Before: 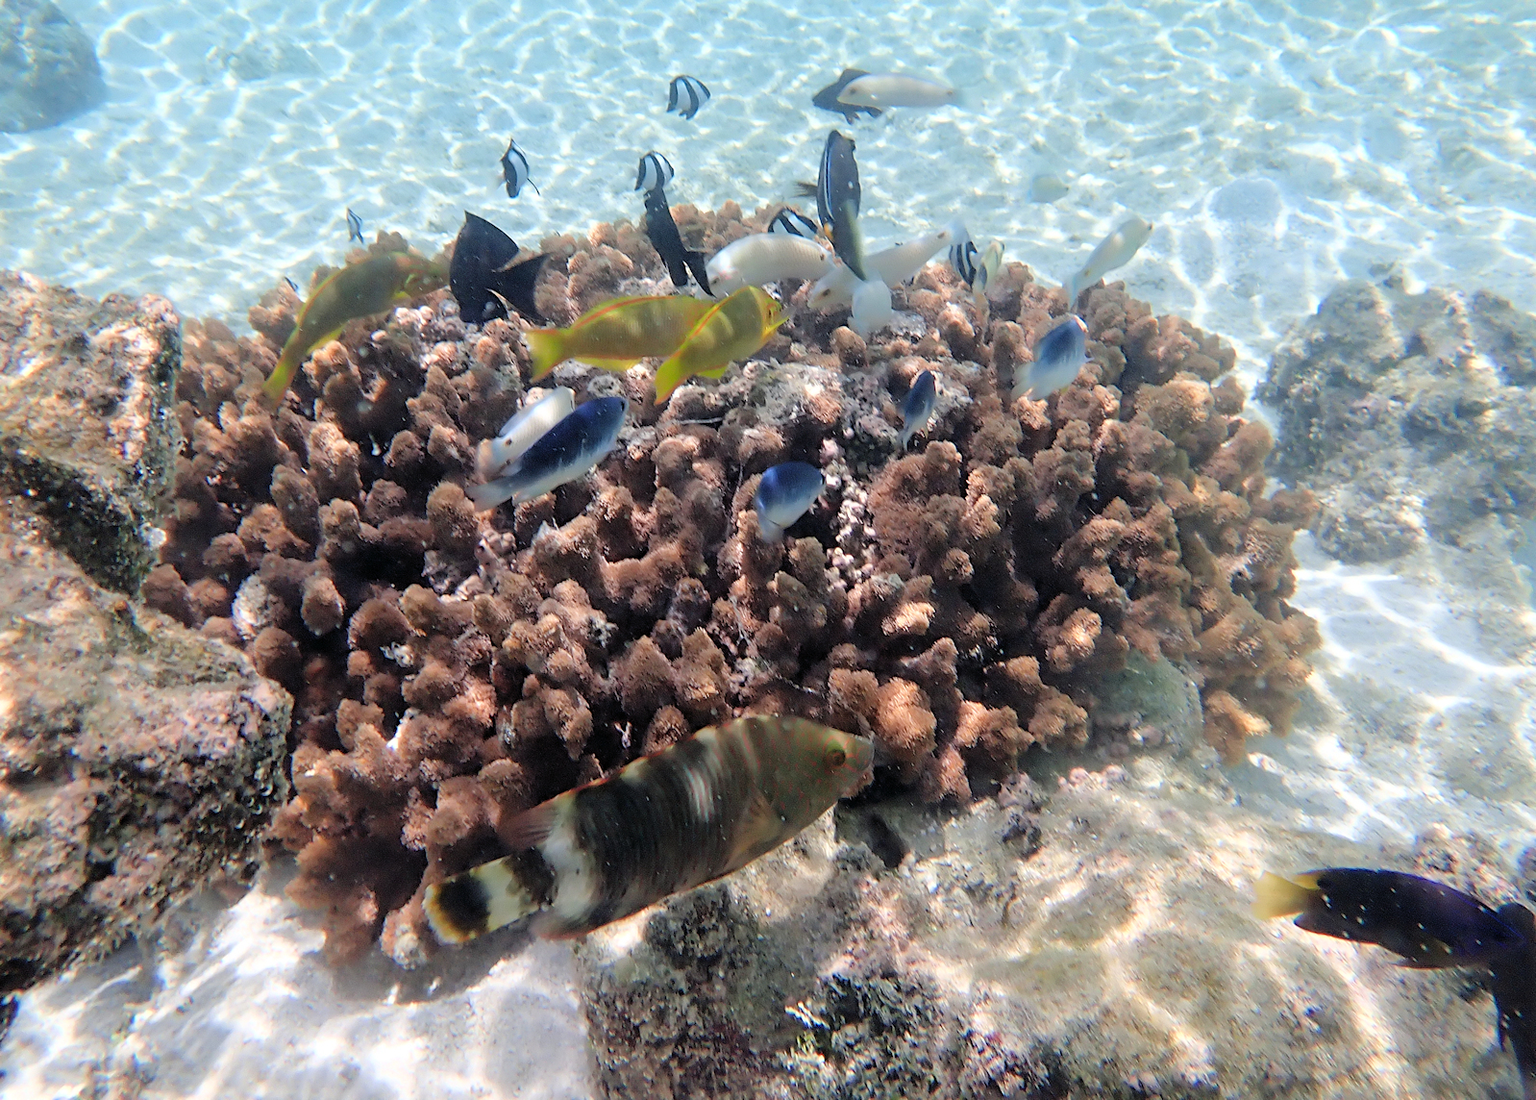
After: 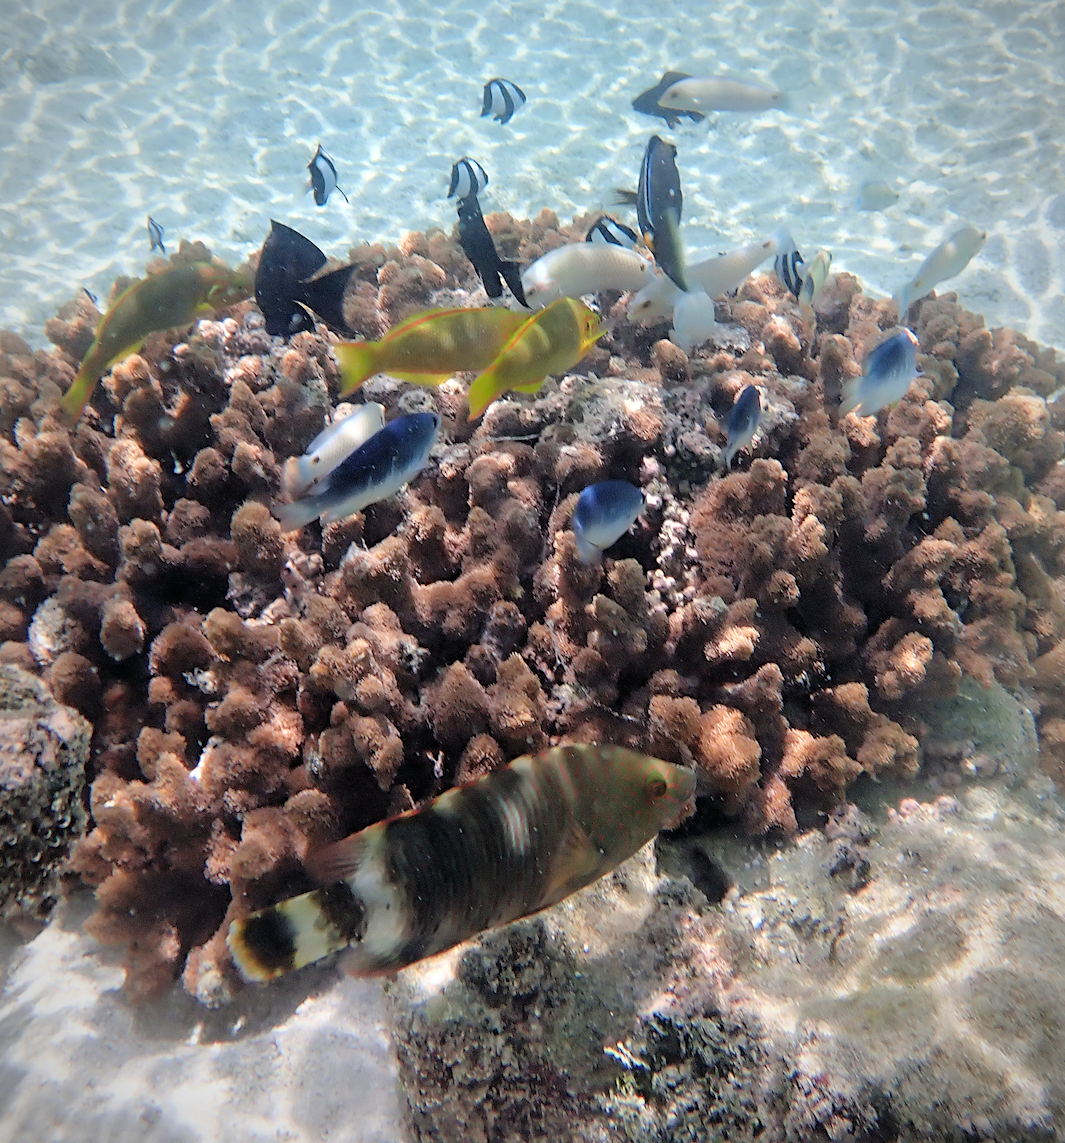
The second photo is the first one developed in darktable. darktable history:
crop and rotate: left 13.342%, right 19.991%
vignetting: fall-off radius 60%, automatic ratio true
